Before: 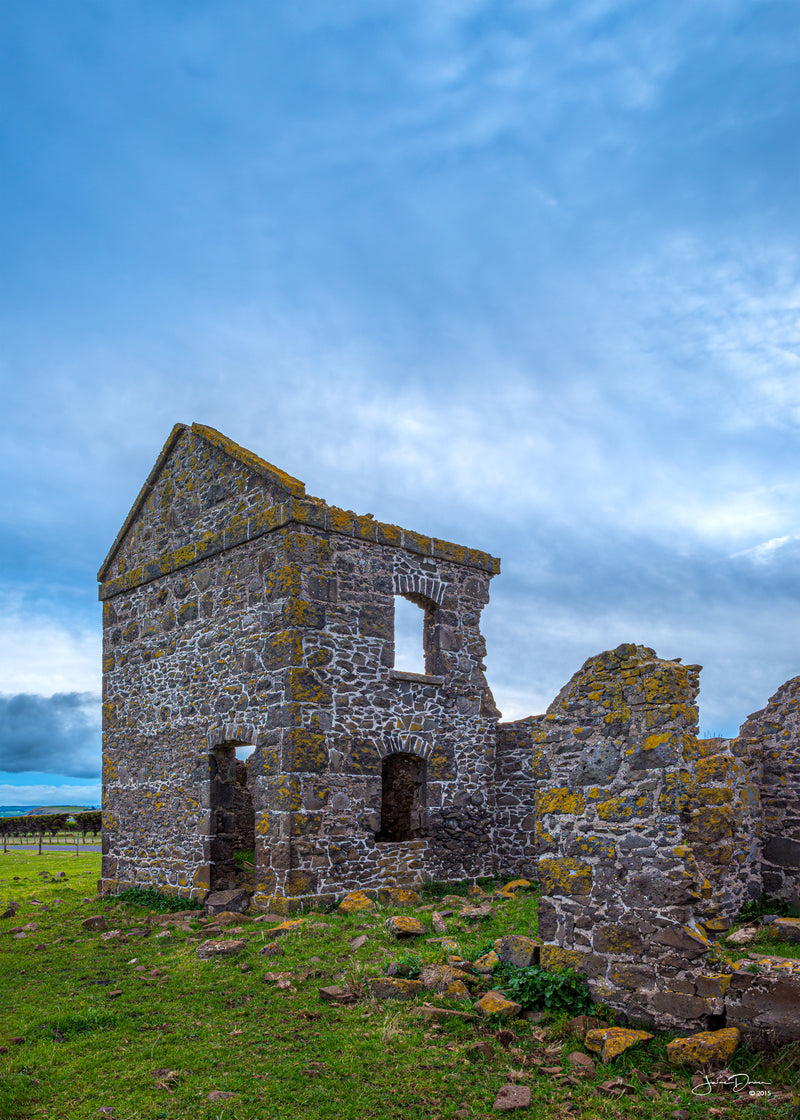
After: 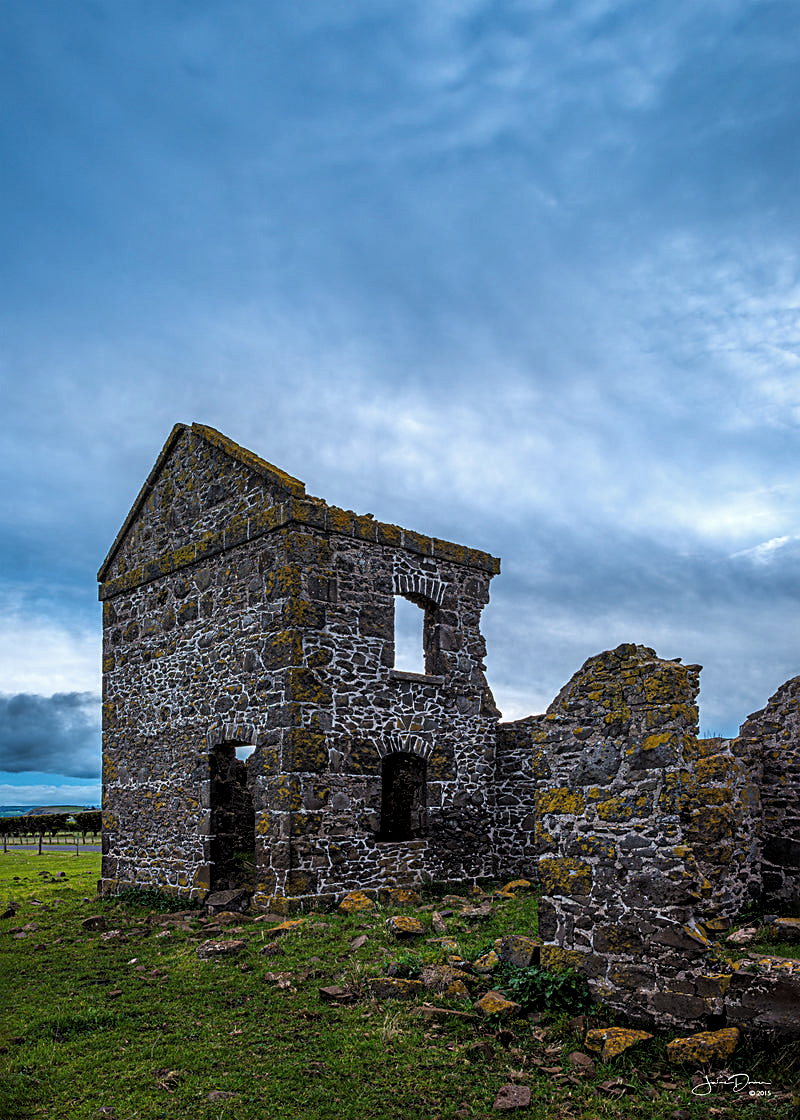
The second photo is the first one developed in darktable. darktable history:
levels: levels [0.116, 0.574, 1]
sharpen: on, module defaults
